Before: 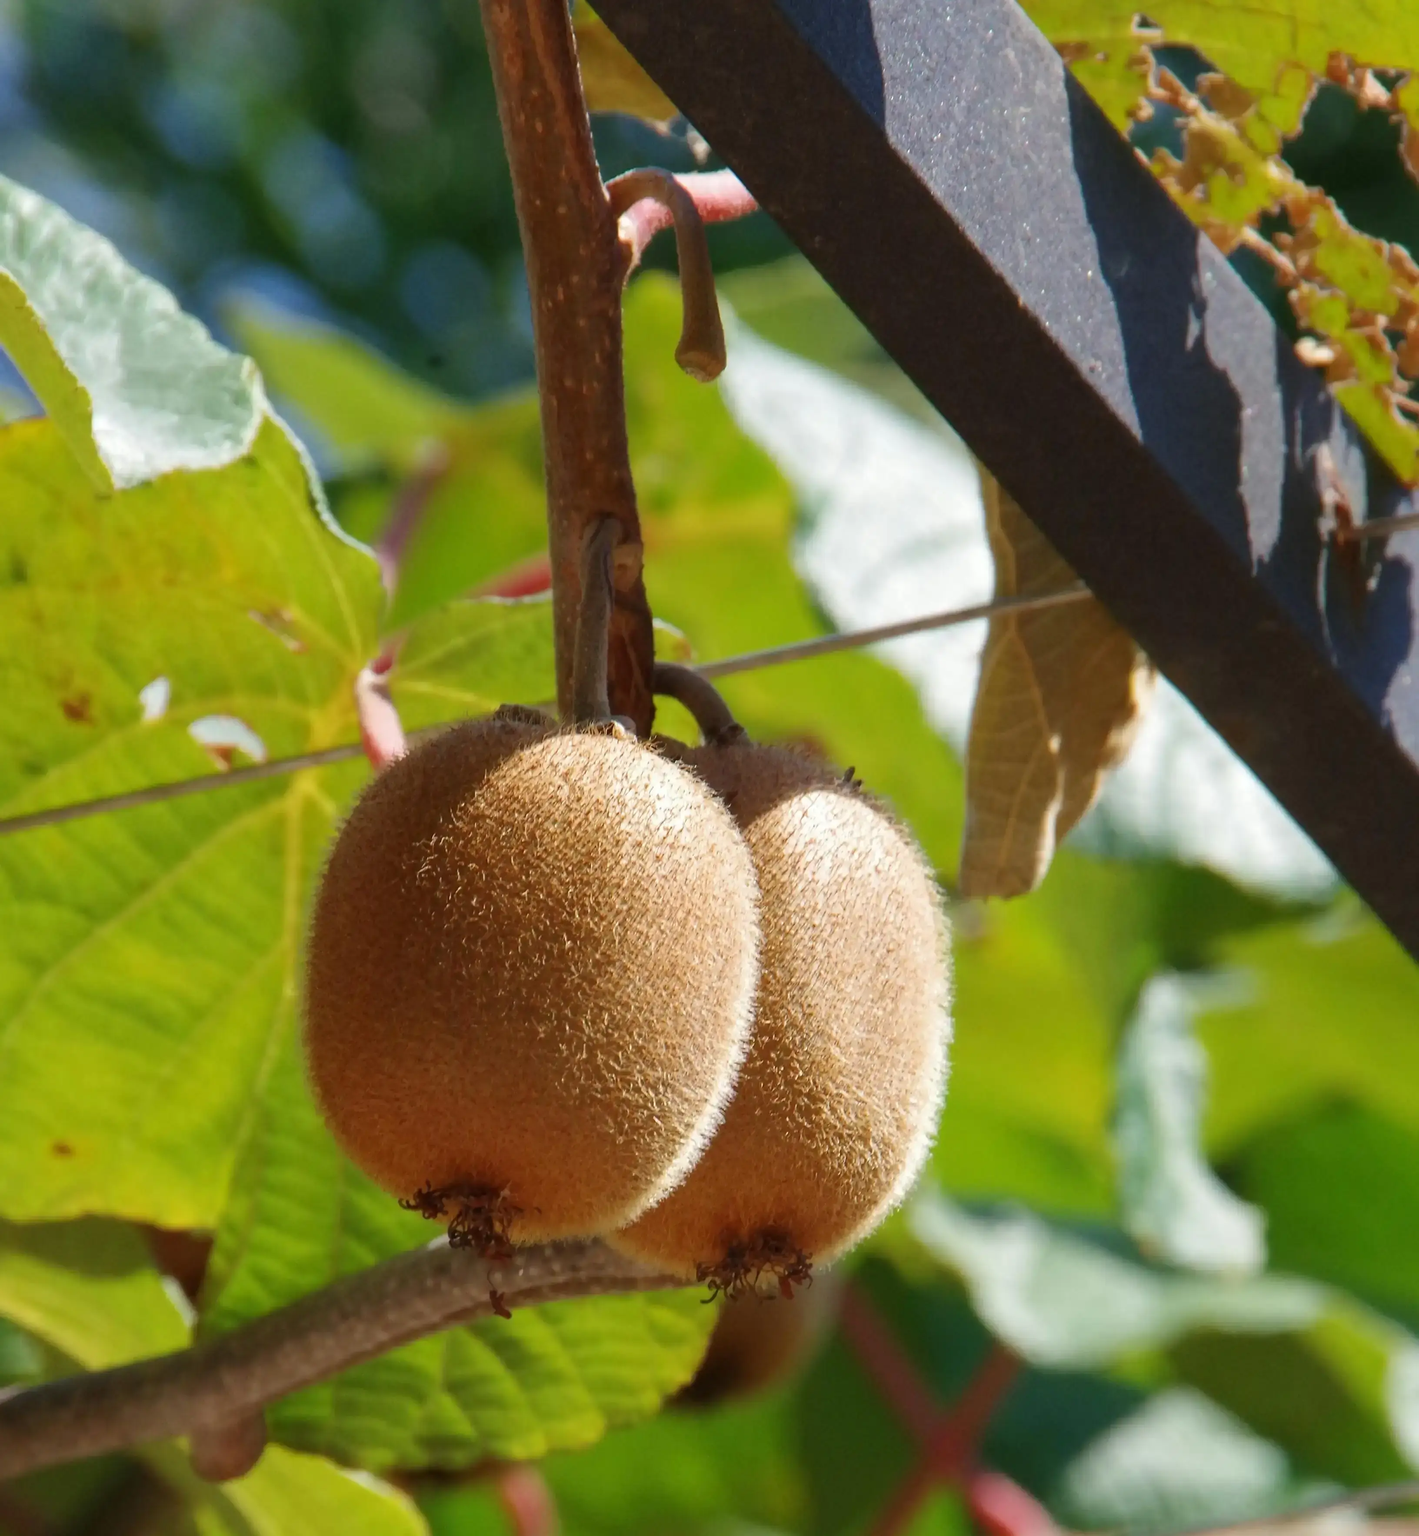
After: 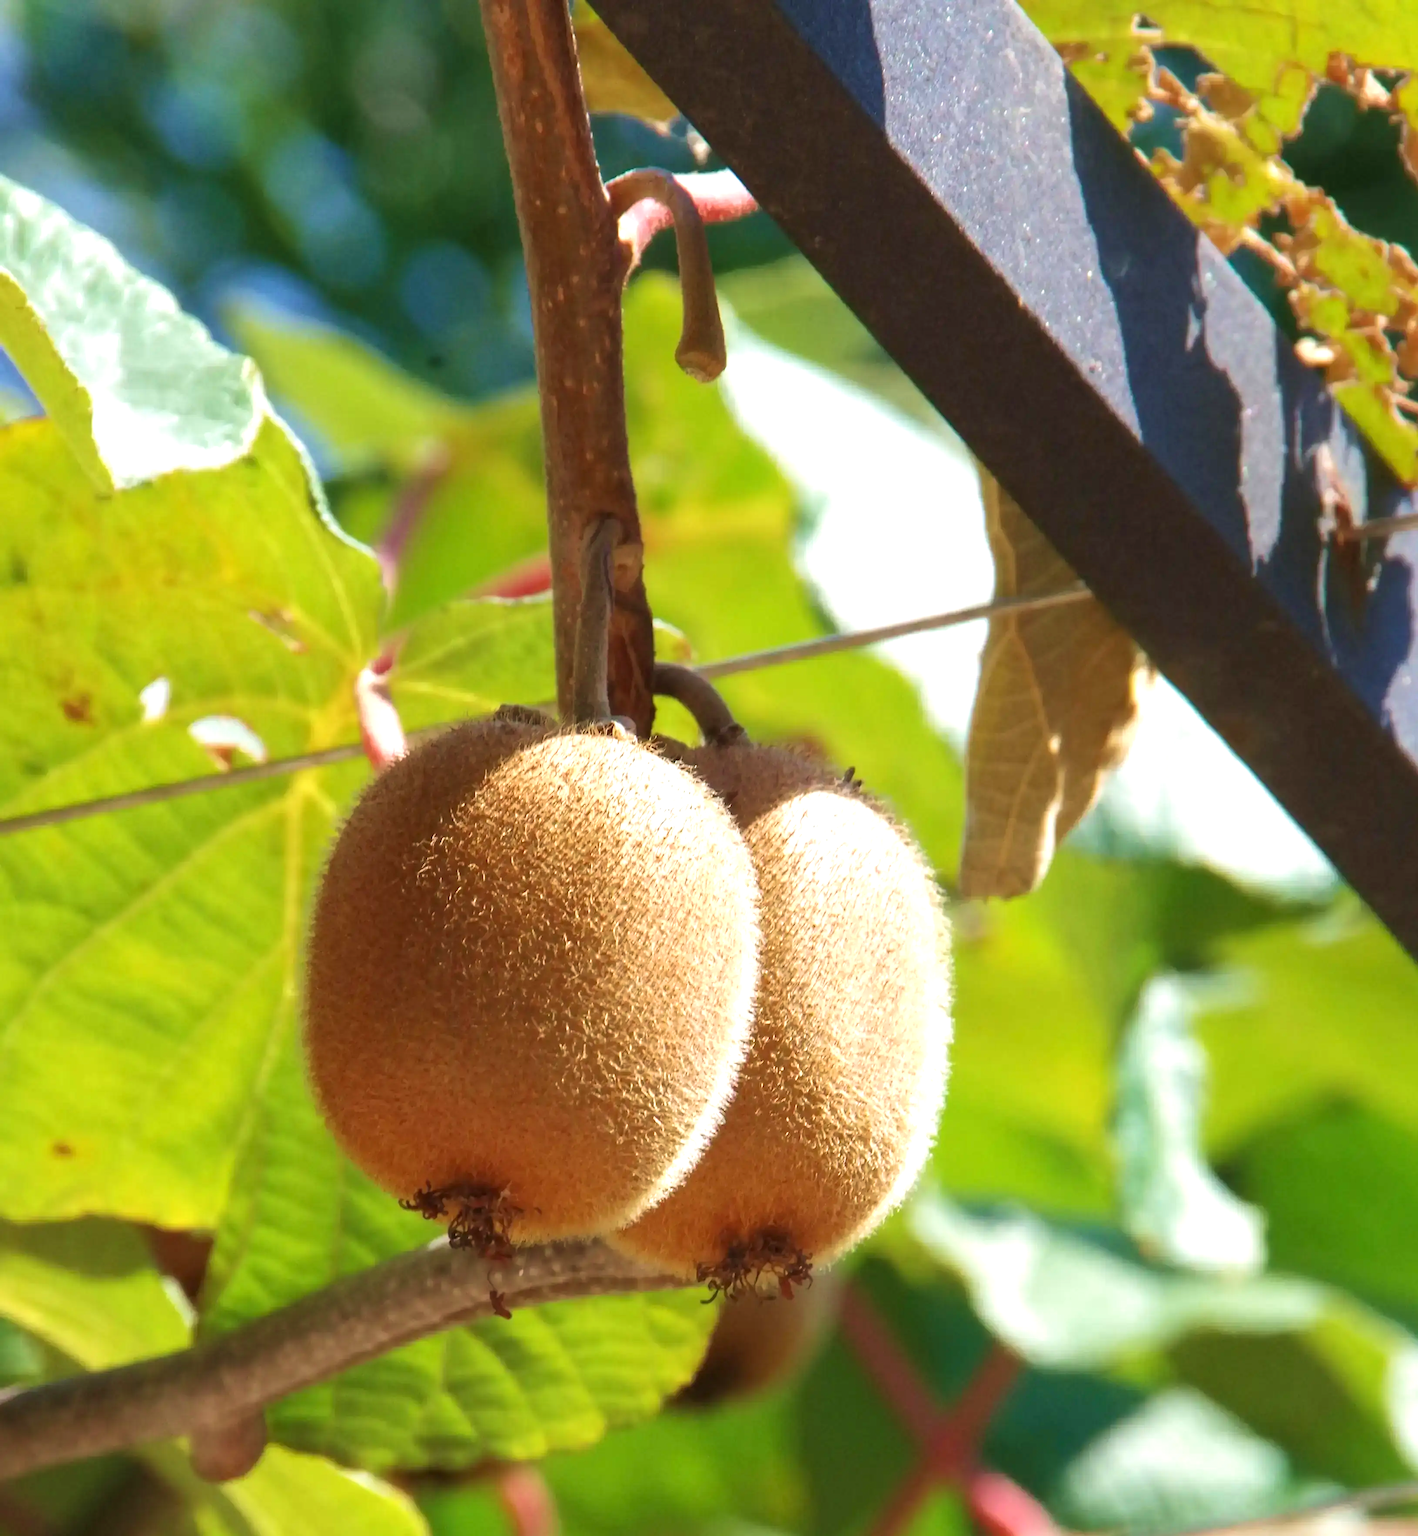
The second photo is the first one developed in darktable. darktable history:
exposure: black level correction 0, exposure 0.7 EV, compensate exposure bias true, compensate highlight preservation false
velvia: on, module defaults
